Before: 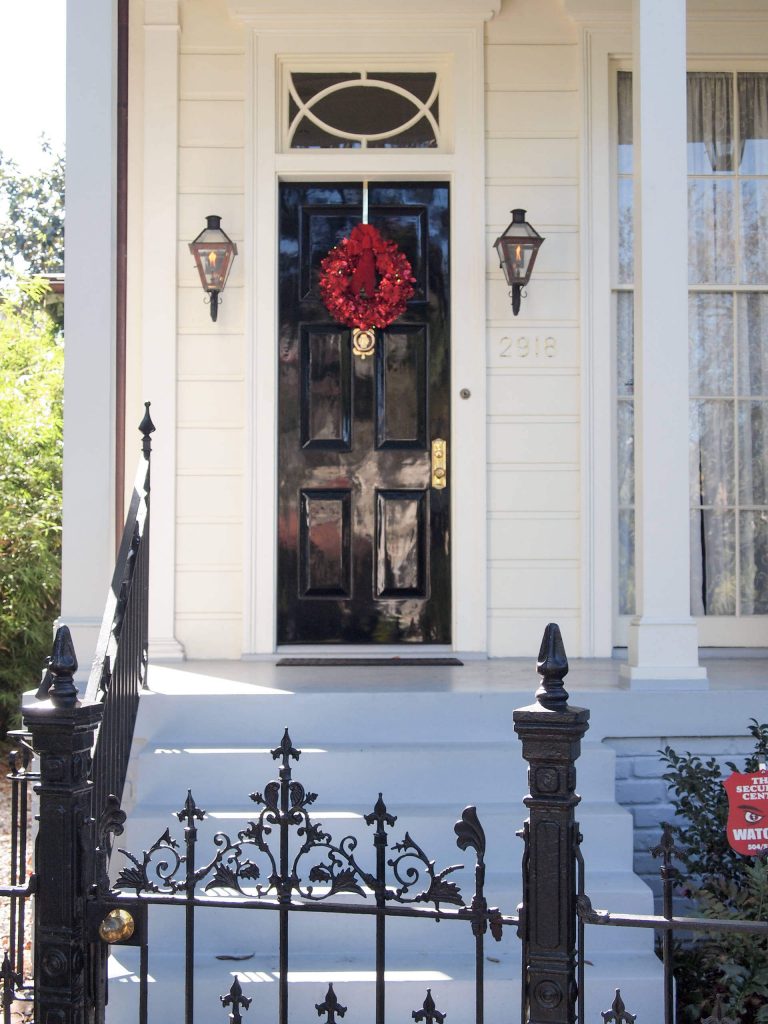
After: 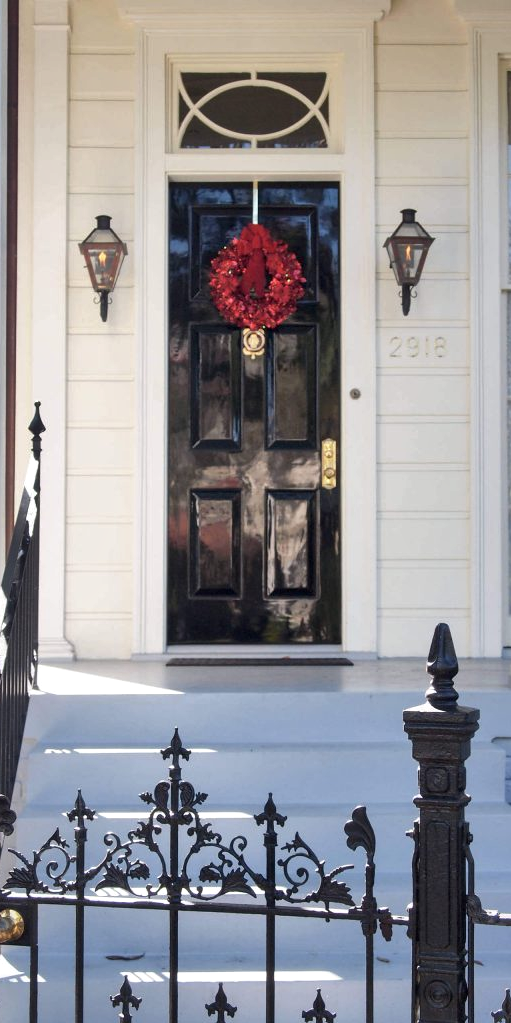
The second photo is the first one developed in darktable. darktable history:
shadows and highlights: low approximation 0.01, soften with gaussian
local contrast: mode bilateral grid, contrast 21, coarseness 50, detail 127%, midtone range 0.2
crop and rotate: left 14.409%, right 18.99%
tone equalizer: edges refinement/feathering 500, mask exposure compensation -1.57 EV, preserve details guided filter
